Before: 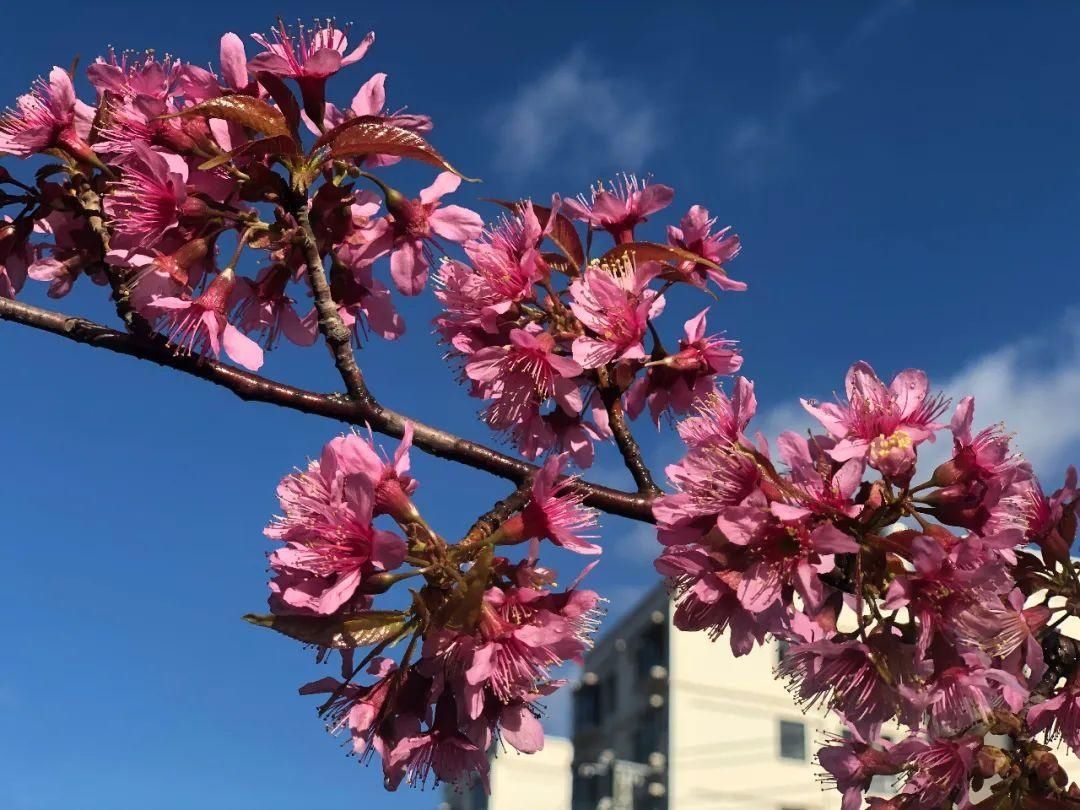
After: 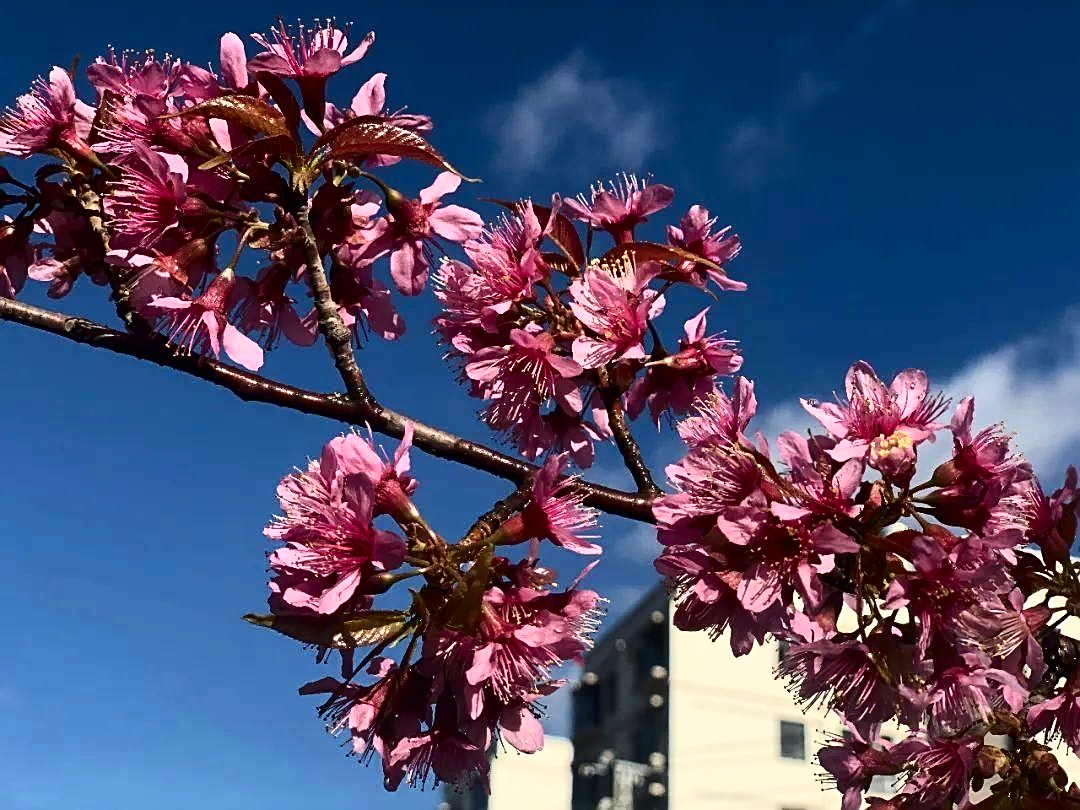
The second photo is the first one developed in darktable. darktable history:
contrast brightness saturation: contrast 0.273
sharpen: on, module defaults
